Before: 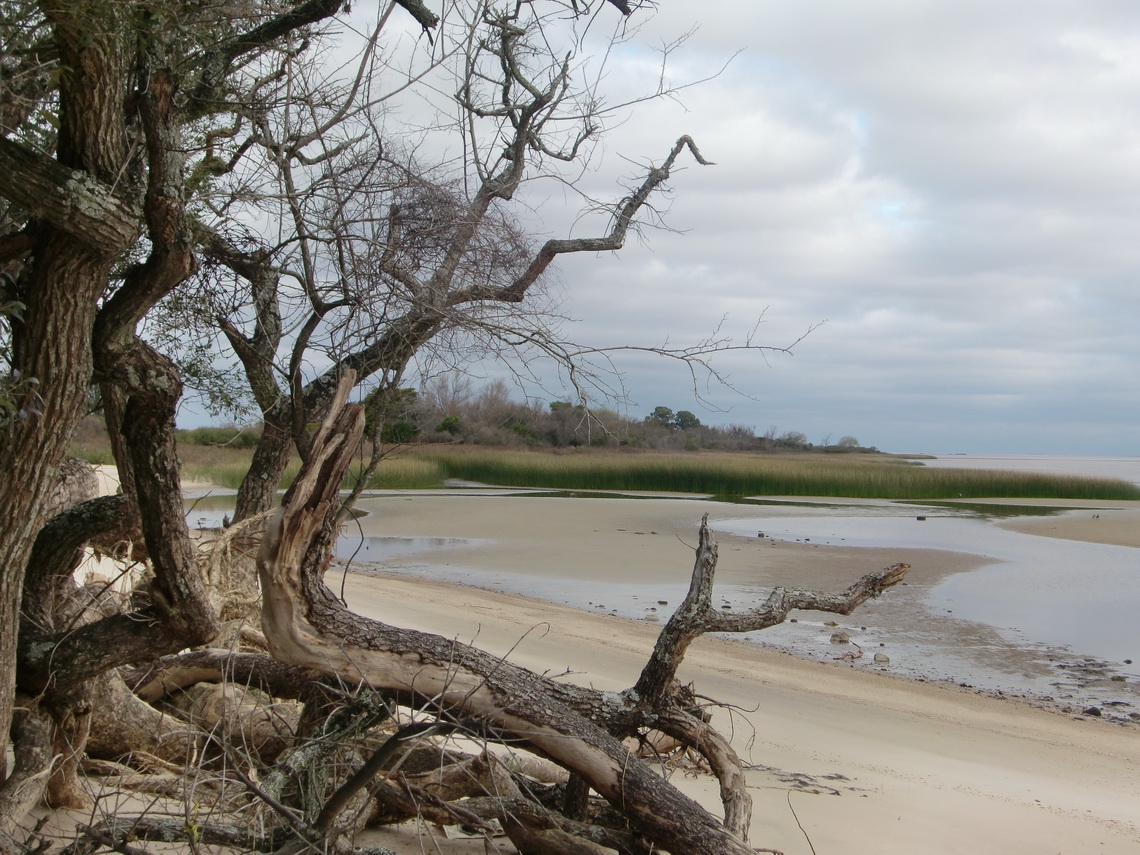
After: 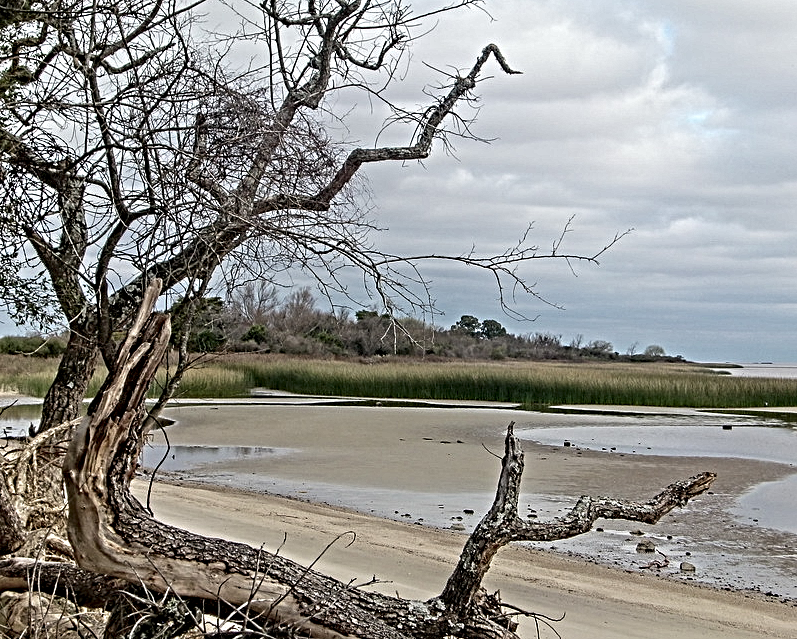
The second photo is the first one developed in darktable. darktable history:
contrast equalizer: octaves 7, y [[0.406, 0.494, 0.589, 0.753, 0.877, 0.999], [0.5 ×6], [0.5 ×6], [0 ×6], [0 ×6]]
crop and rotate: left 17.046%, top 10.659%, right 12.989%, bottom 14.553%
tone equalizer: on, module defaults
